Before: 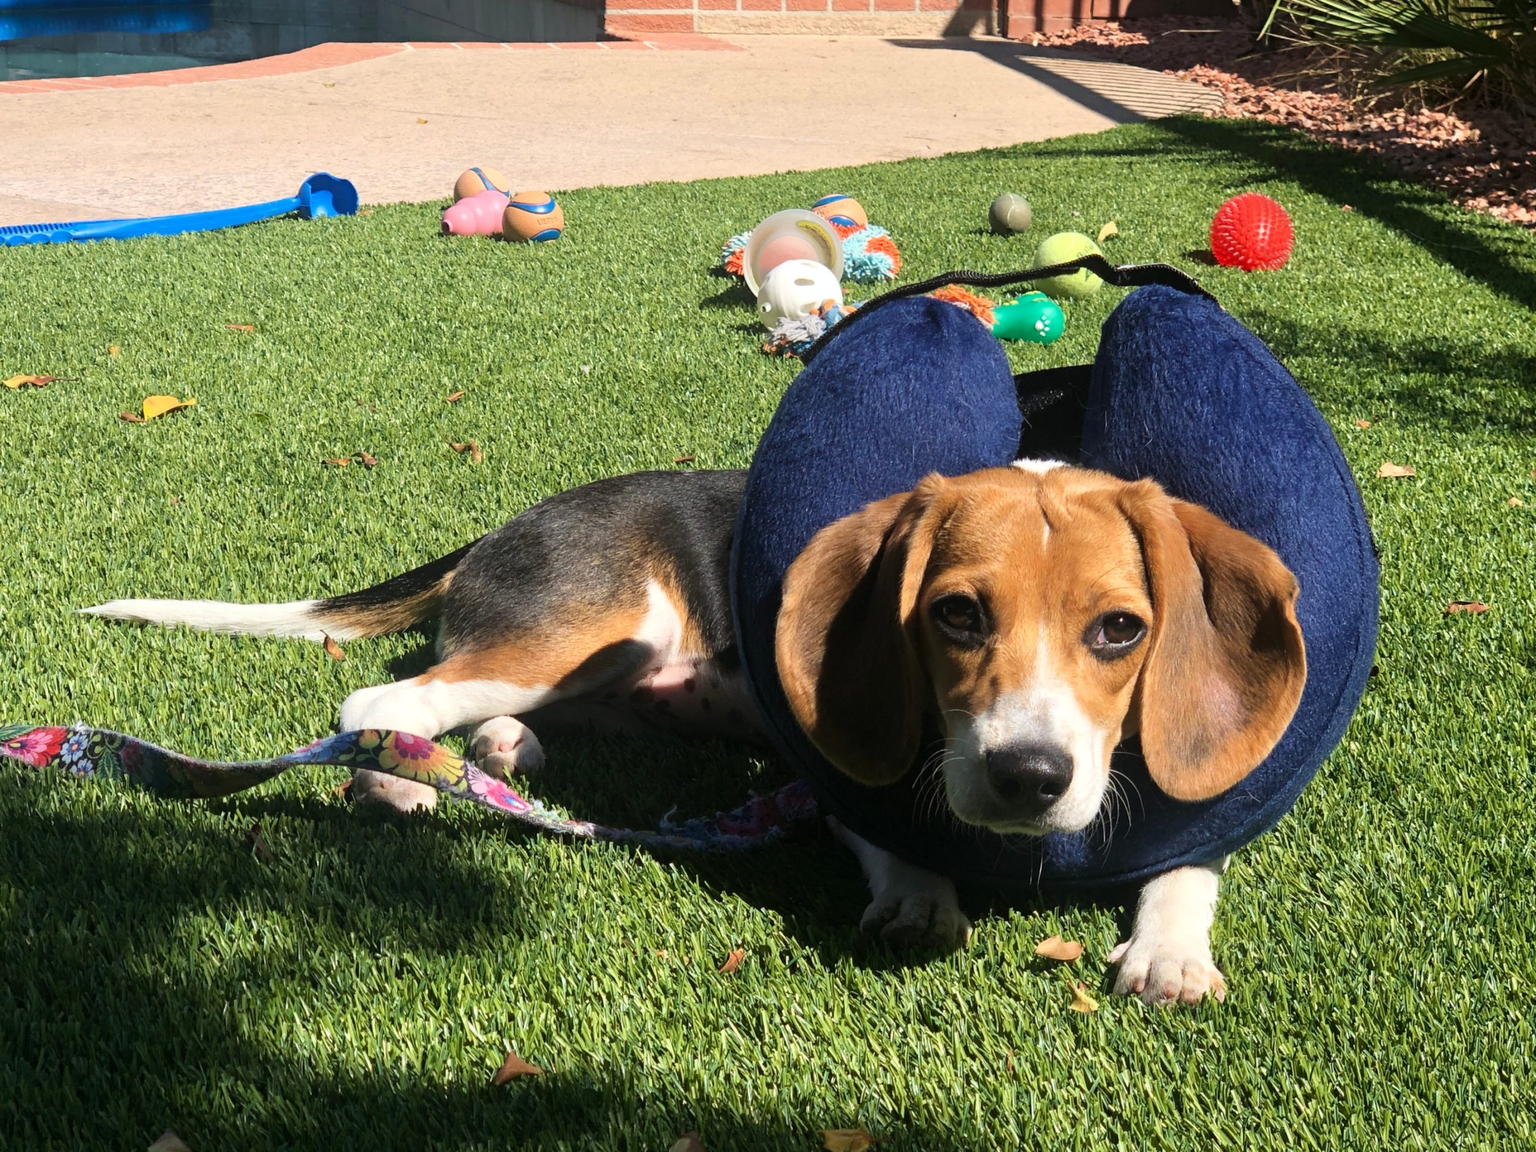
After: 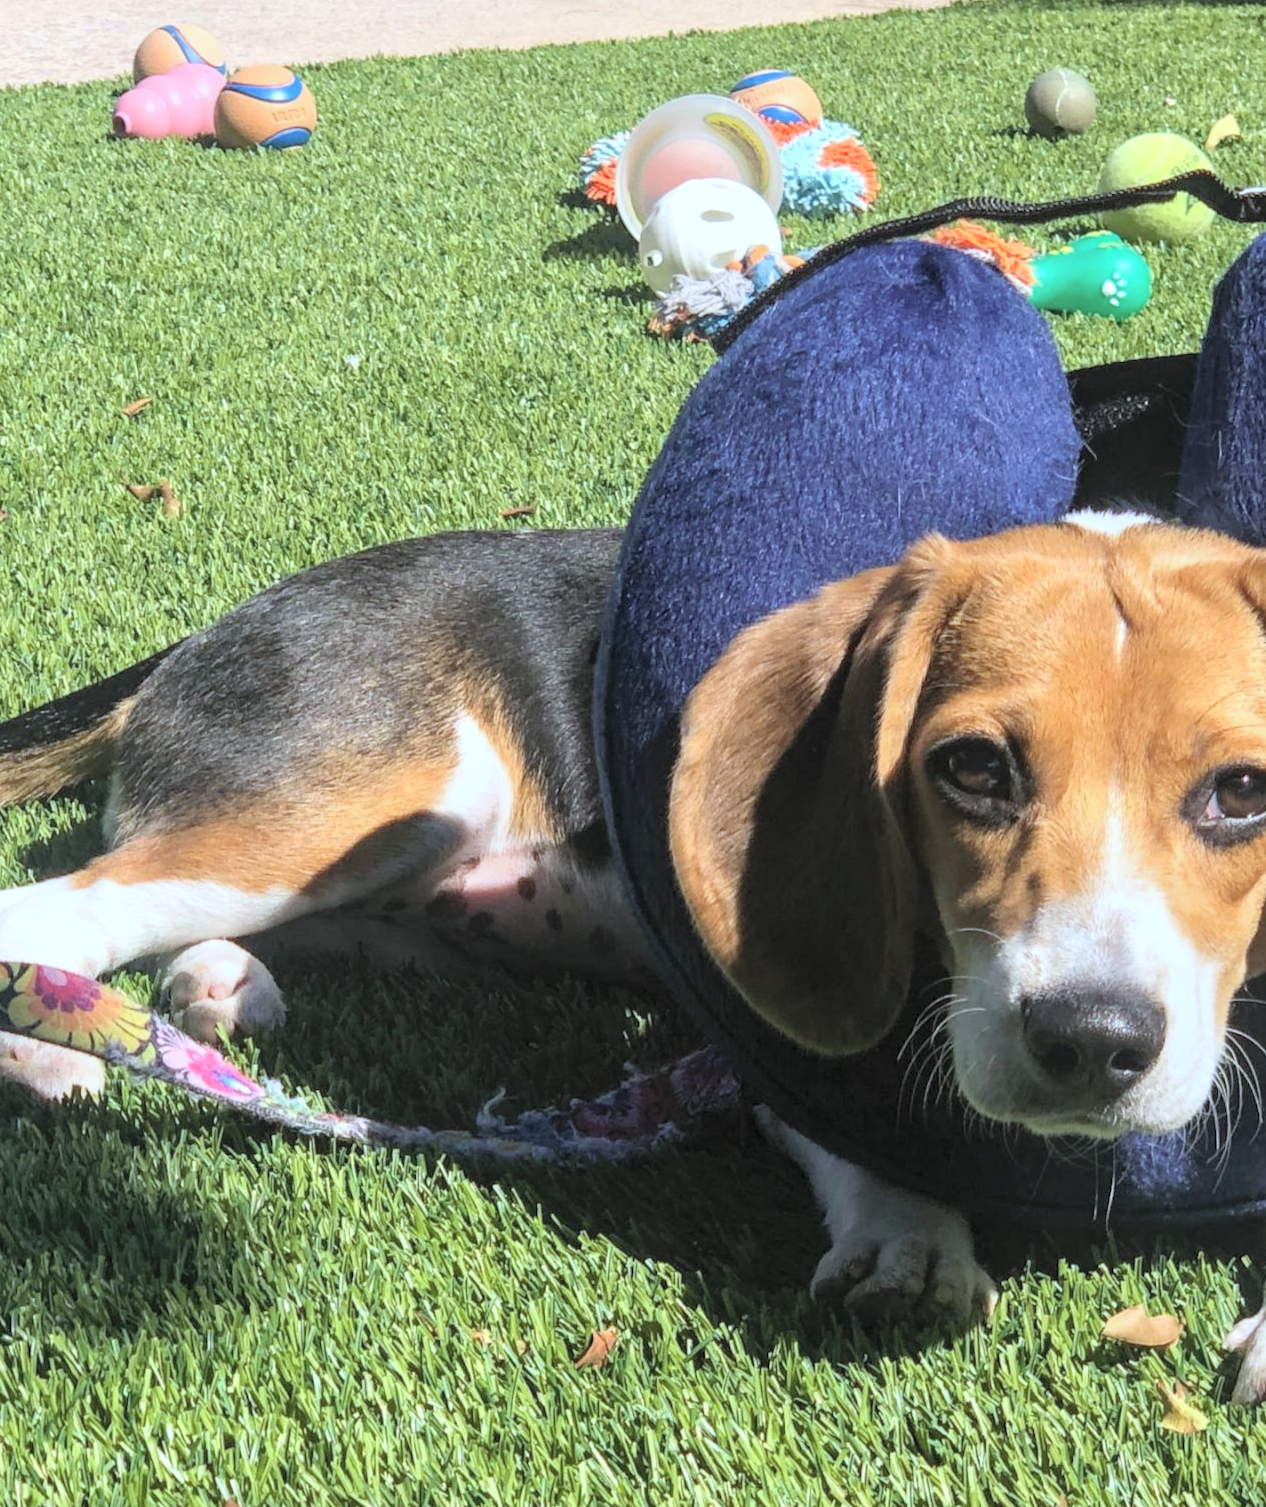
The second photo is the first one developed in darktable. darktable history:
white balance: red 0.924, blue 1.095
crop and rotate: angle 0.02°, left 24.353%, top 13.219%, right 26.156%, bottom 8.224%
local contrast: on, module defaults
contrast brightness saturation: brightness 0.28
